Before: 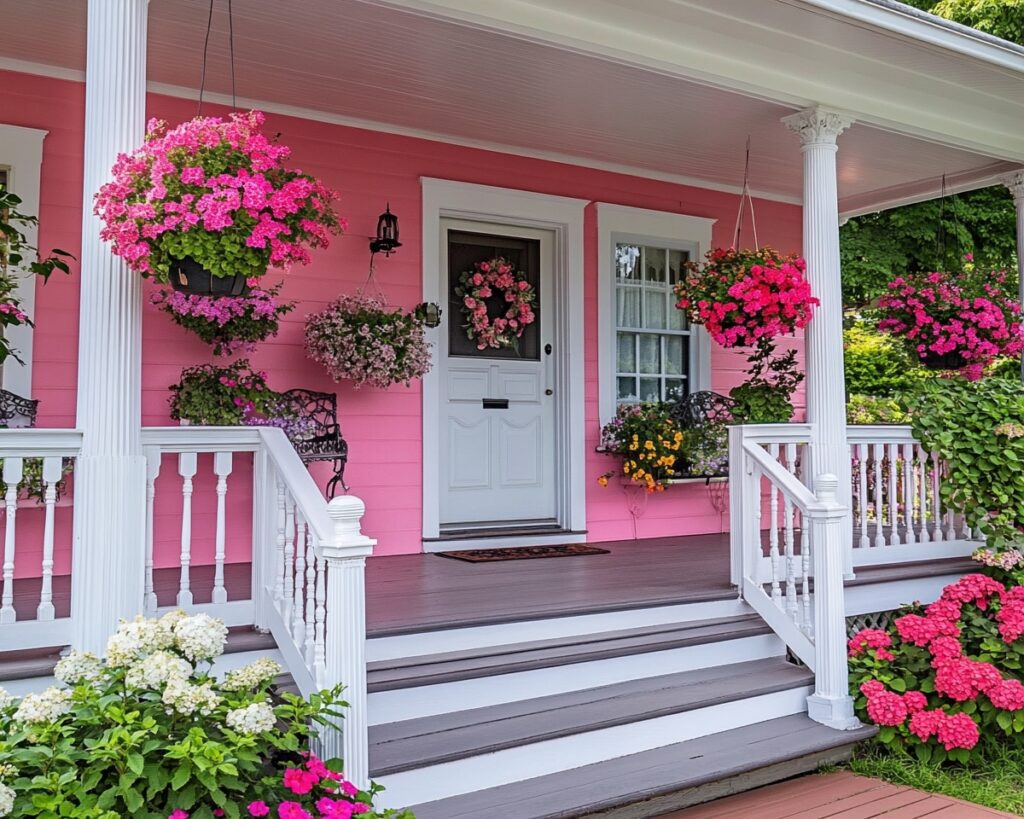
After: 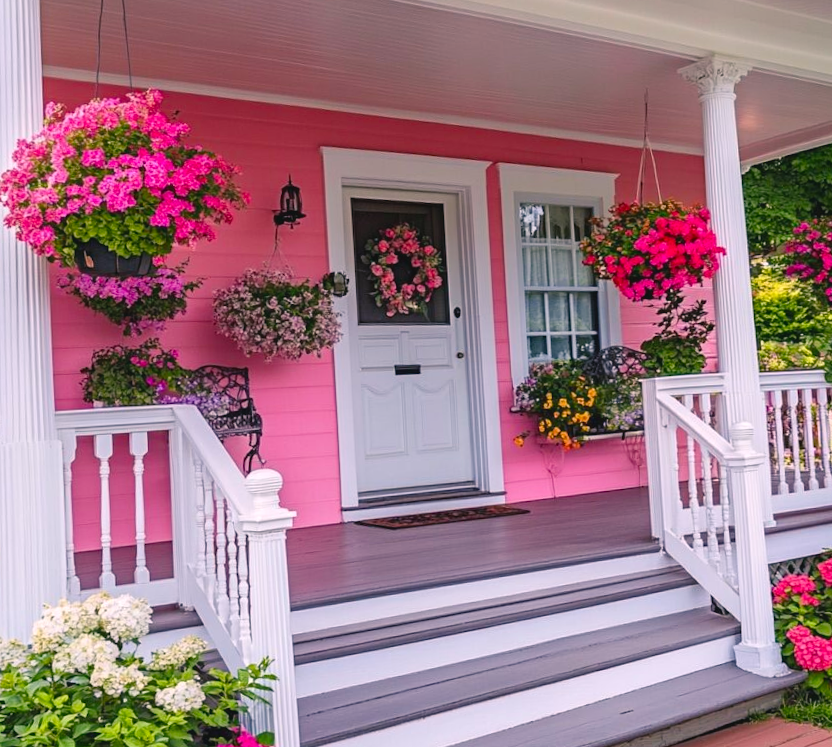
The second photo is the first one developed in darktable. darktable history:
rotate and perspective: rotation -3°, crop left 0.031, crop right 0.968, crop top 0.07, crop bottom 0.93
crop: left 7.598%, right 7.873%
color balance rgb: shadows lift › chroma 2%, shadows lift › hue 219.6°, power › hue 313.2°, highlights gain › chroma 3%, highlights gain › hue 75.6°, global offset › luminance 0.5%, perceptual saturation grading › global saturation 15.33%, perceptual saturation grading › highlights -19.33%, perceptual saturation grading › shadows 20%, global vibrance 20%
white balance: red 1.05, blue 1.072
